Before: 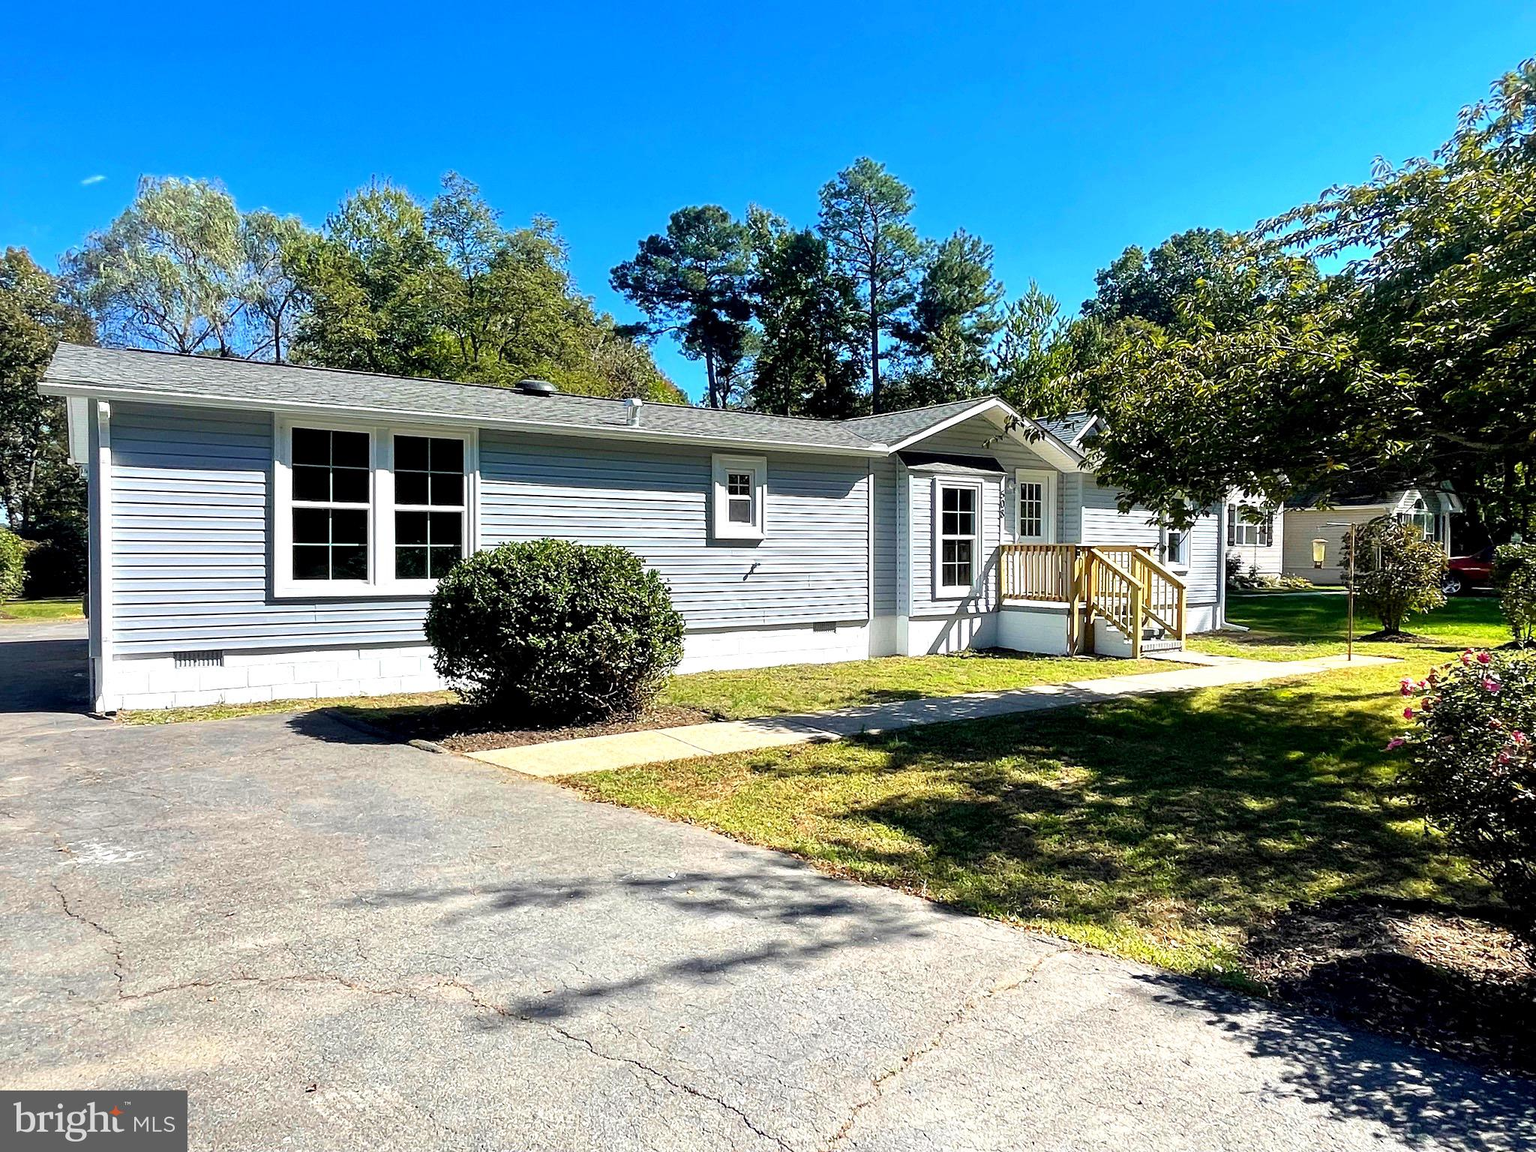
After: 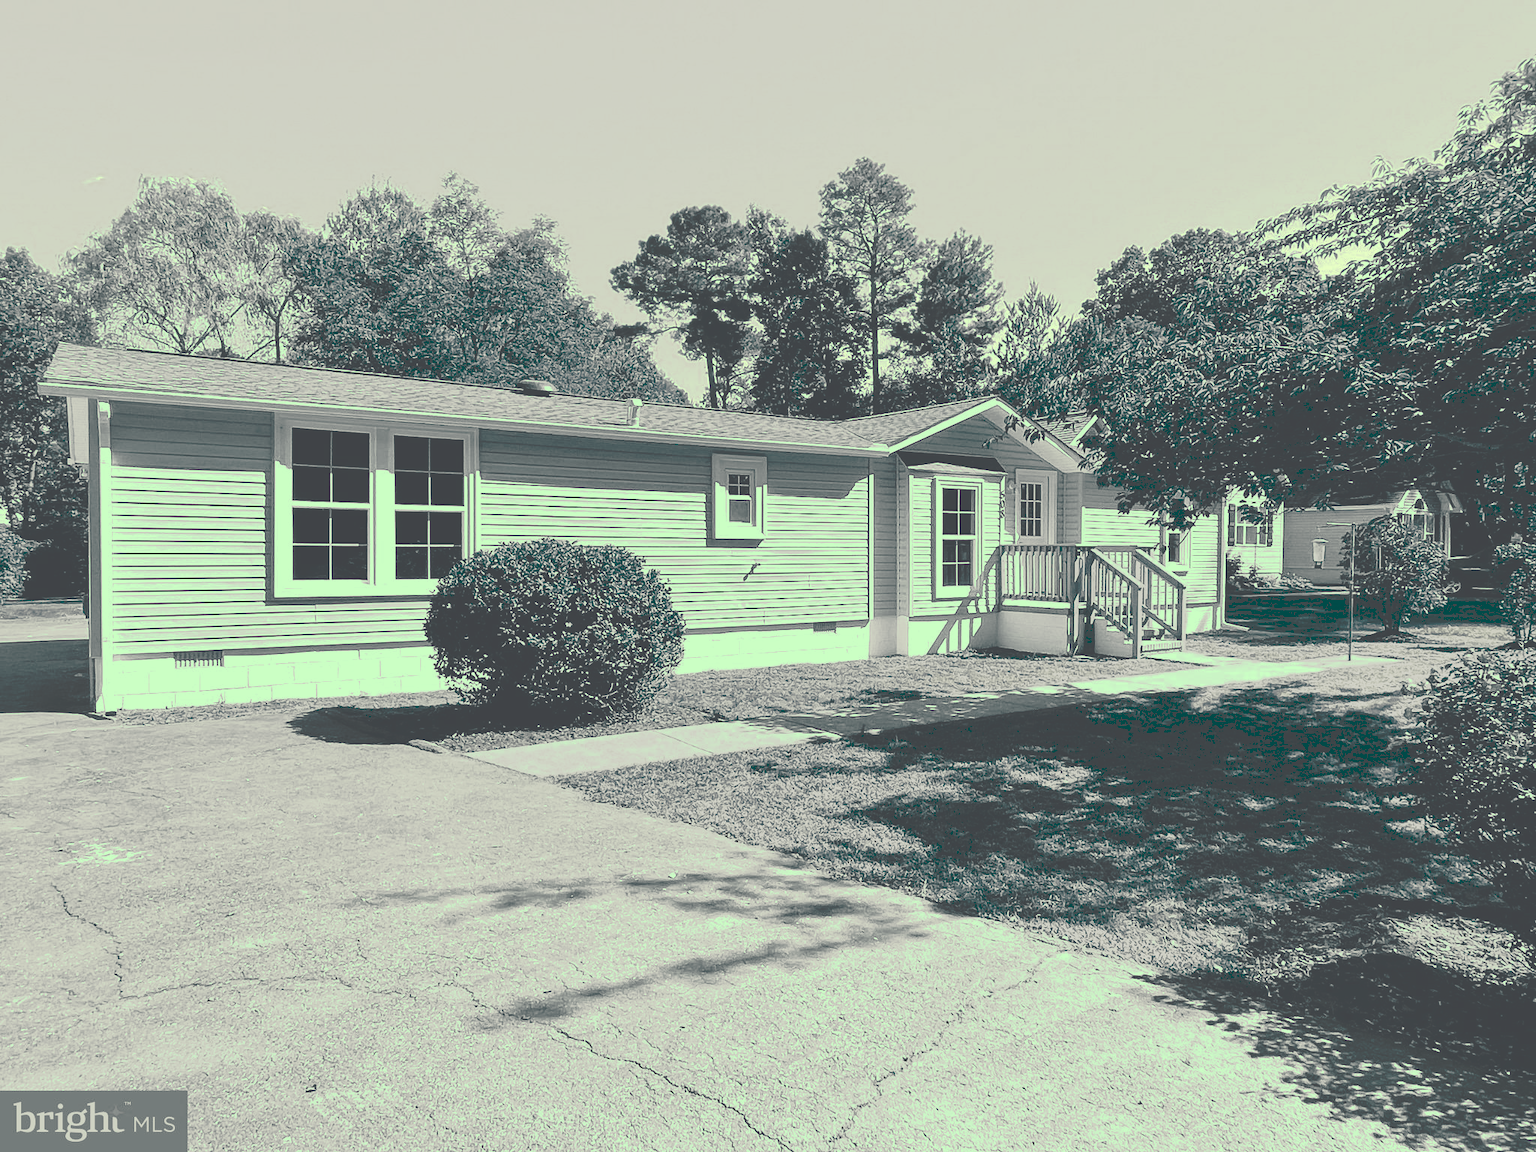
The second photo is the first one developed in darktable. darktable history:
tone curve: curves: ch0 [(0, 0) (0.003, 0.278) (0.011, 0.282) (0.025, 0.282) (0.044, 0.29) (0.069, 0.295) (0.1, 0.306) (0.136, 0.316) (0.177, 0.33) (0.224, 0.358) (0.277, 0.403) (0.335, 0.451) (0.399, 0.505) (0.468, 0.558) (0.543, 0.611) (0.623, 0.679) (0.709, 0.751) (0.801, 0.815) (0.898, 0.863) (1, 1)], preserve colors none
color look up table: target L [85.83, 85.99, 78.99, 79.54, 68.13, 73.97, 55.56, 39.09, 41.95, 28.24, 12.54, 203.09, 73.53, 67.75, 62.7, 57.38, 46.33, 34.48, 30.93, 33.32, 5.978, 2.47, 90.88, 80.3, 85.33, 91.04, 72.25, 98.14, 79.54, 94.24, 59.63, 72.99, 87.05, 64.67, 71.2, 49.42, 62.39, 25.96, 21.73, 29.72, 97.99, 99.15, 84.45, 97.87, 78.48, 77.54, 62.3, 67.77, 47.22], target a [-5.321, -4.617, -4.177, -4.572, -2.991, -3.65, -2.568, -3.292, -3.166, -5.597, -24.02, 0, -4.224, -2.992, -4.169, -3.542, -3.5, -4.026, -5.29, -5.776, -17.21, -5.854, -11.76, -4.375, -4.244, -11.05, -4.59, -21.56, -4.572, -18.82, -3.538, -4.778, -7.106, -3.79, -2.68, -3.799, -3.537, -6.579, -9.192, -4.898, -20.91, -12.78, -4.913, -21.79, -3.224, -4.003, -3.918, -2.854, -4.122], target b [12.3, 12.55, 9.914, 9.825, 5.234, 7.427, 1.518, -1.773, -2.374, -2.637, -10.23, -0.002, 7.298, 5.229, 4.884, 2.507, -0.468, -2.031, -2.354, -1.889, -10.36, -9.772, 17.75, 9.73, 11.51, 18, 7.058, 28.58, 9.825, 23.35, 2.95, 7.592, 13.32, 5.345, 5.989, 1.326, 4.505, -2.736, -4.05, -2.905, 28.94, 30.31, 11.4, 28.74, 9.188, 9.861, 4.376, 4.7, 0.262], num patches 49
